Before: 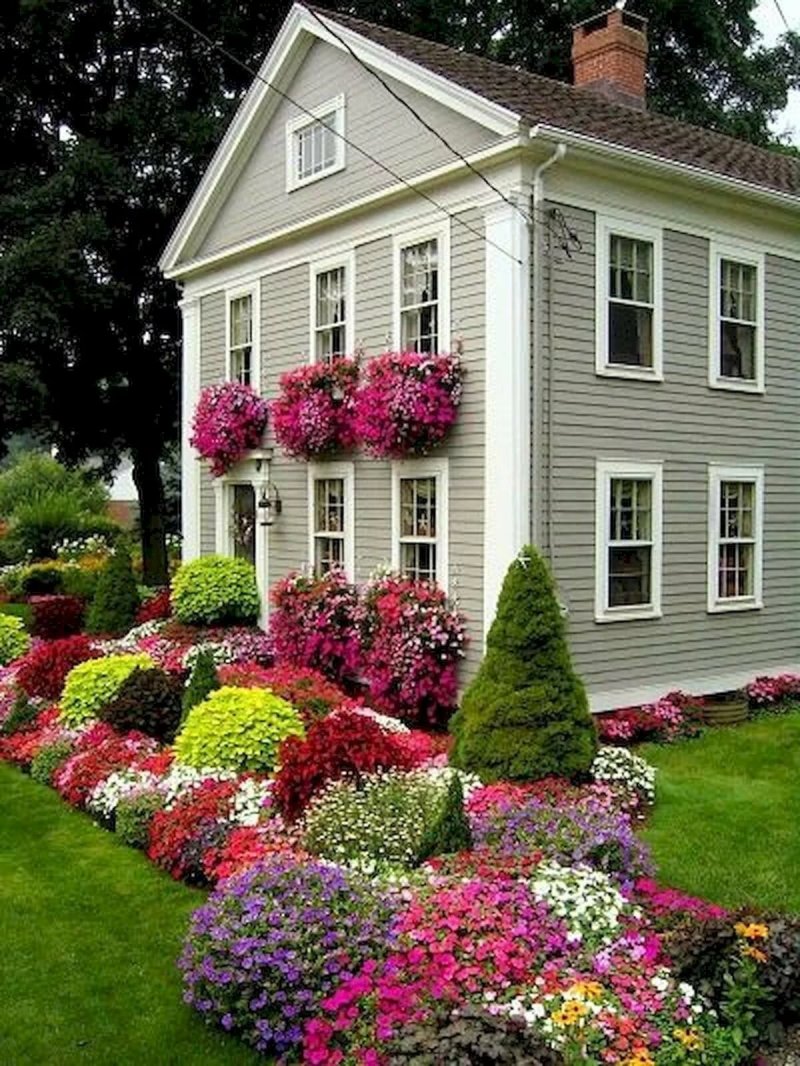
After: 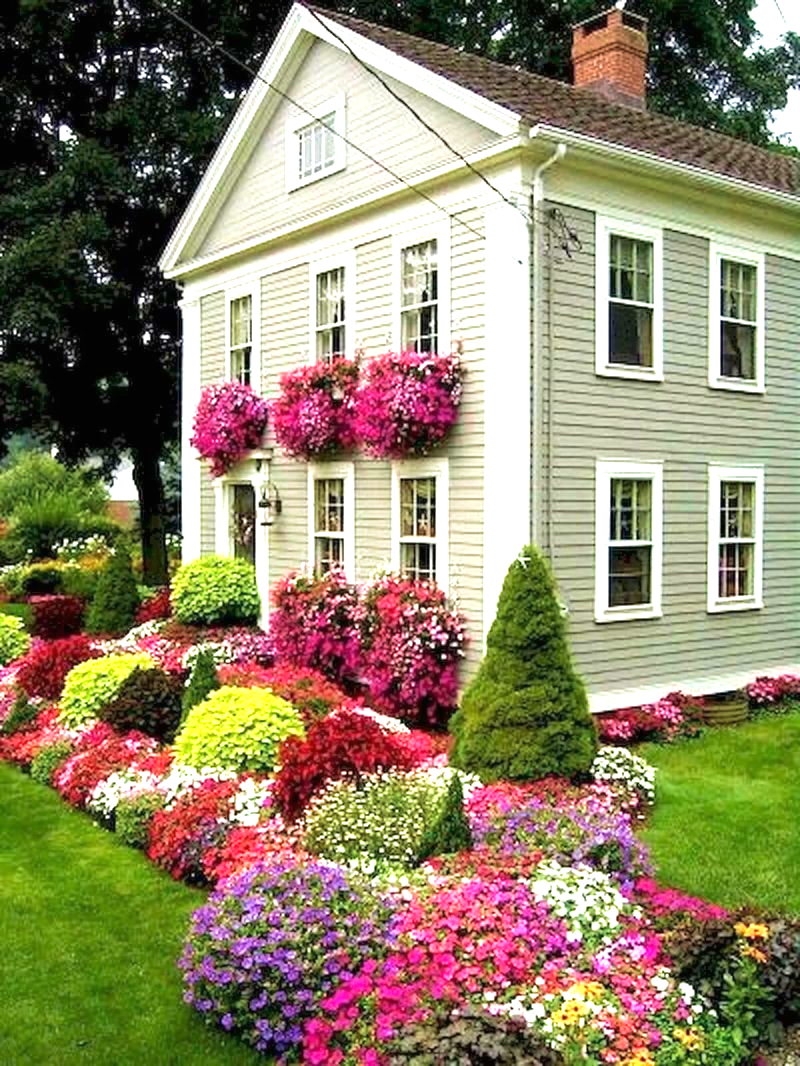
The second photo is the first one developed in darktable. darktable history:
exposure: black level correction 0, exposure 0.953 EV, compensate exposure bias true, compensate highlight preservation false
velvia: strength 45%
